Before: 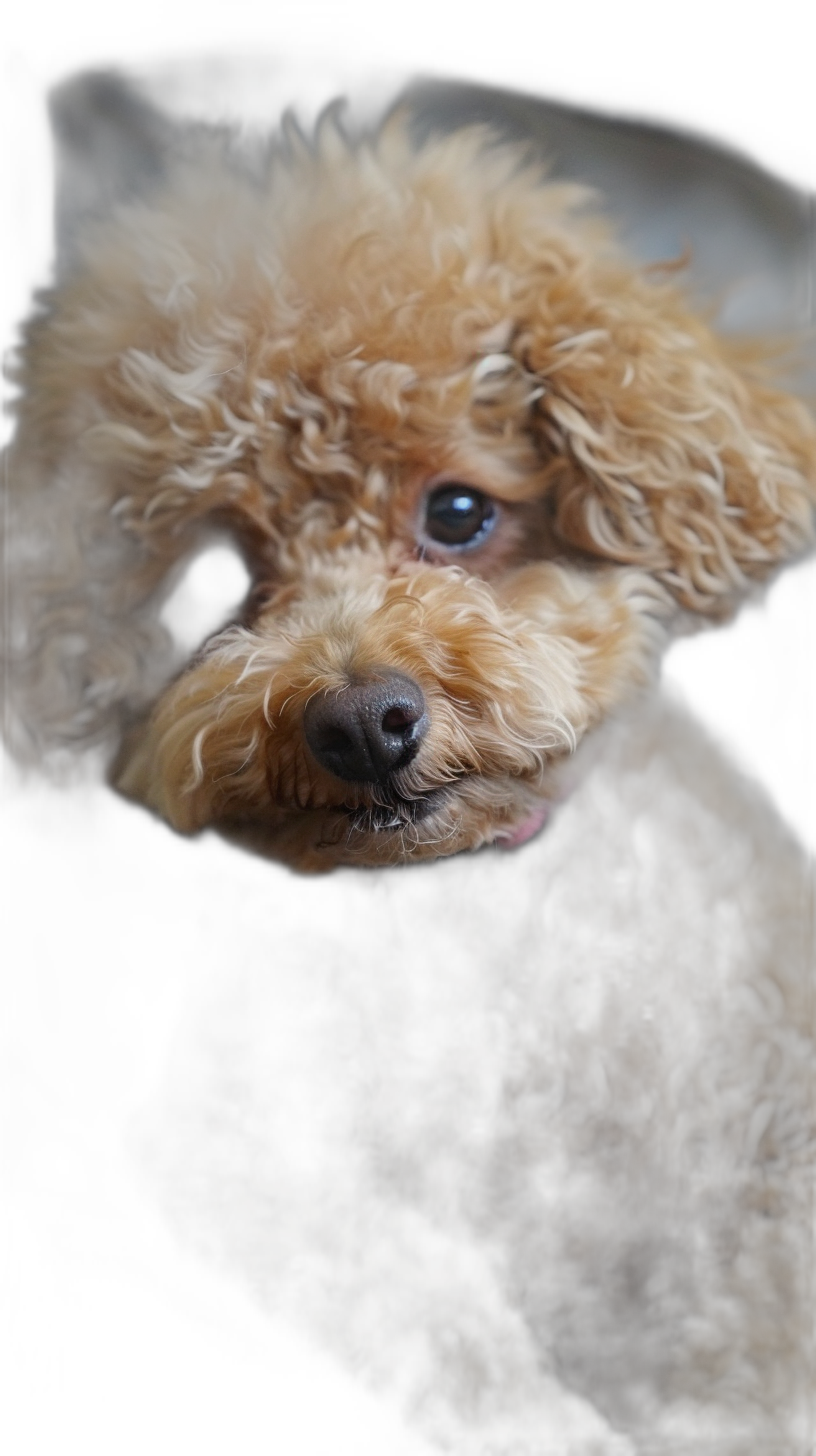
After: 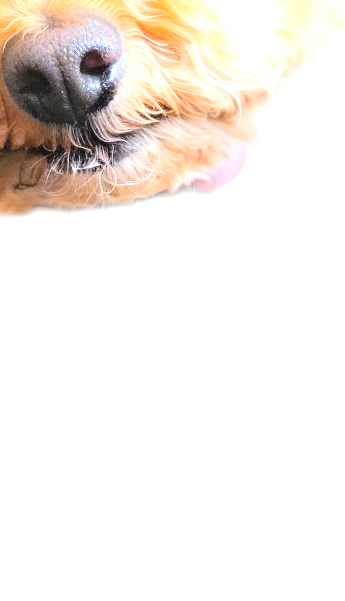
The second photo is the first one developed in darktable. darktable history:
crop: left 37.01%, top 45.236%, right 20.597%, bottom 13.452%
exposure: exposure 2.255 EV, compensate highlight preservation false
contrast brightness saturation: contrast 0.074, brightness 0.08, saturation 0.179
tone curve: curves: ch0 [(0, 0) (0.049, 0.01) (0.154, 0.081) (0.491, 0.56) (0.739, 0.794) (0.992, 0.937)]; ch1 [(0, 0) (0.172, 0.123) (0.317, 0.272) (0.401, 0.422) (0.499, 0.497) (0.531, 0.54) (0.615, 0.603) (0.741, 0.783) (1, 1)]; ch2 [(0, 0) (0.411, 0.424) (0.462, 0.464) (0.502, 0.489) (0.544, 0.551) (0.686, 0.638) (1, 1)], color space Lab, linked channels, preserve colors none
